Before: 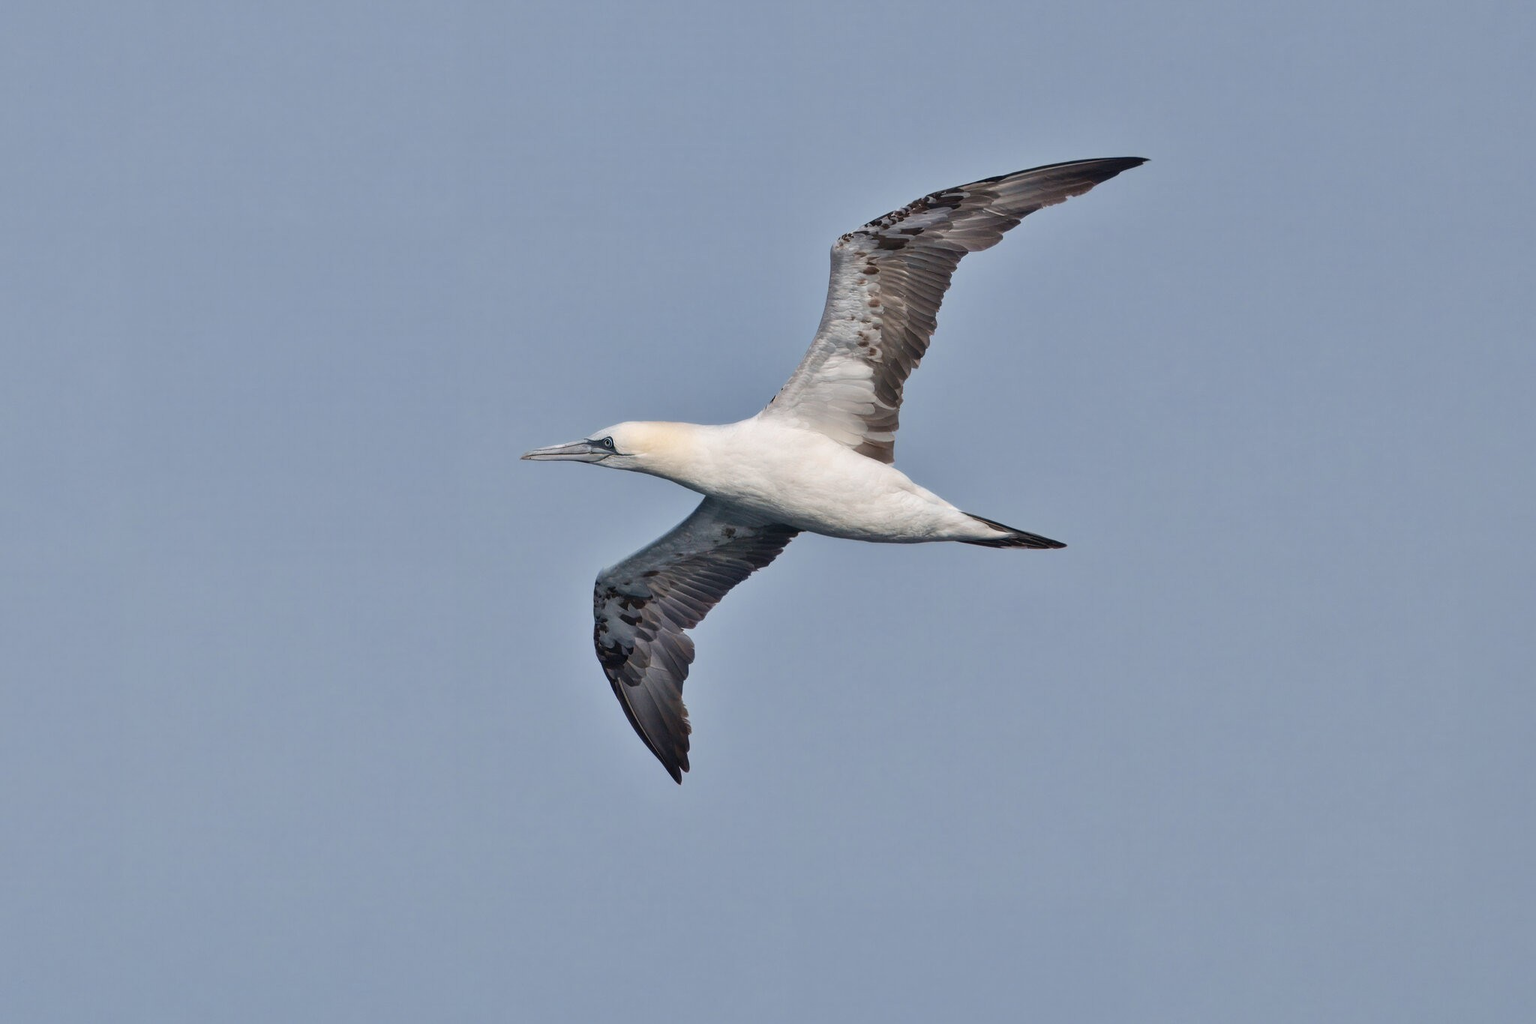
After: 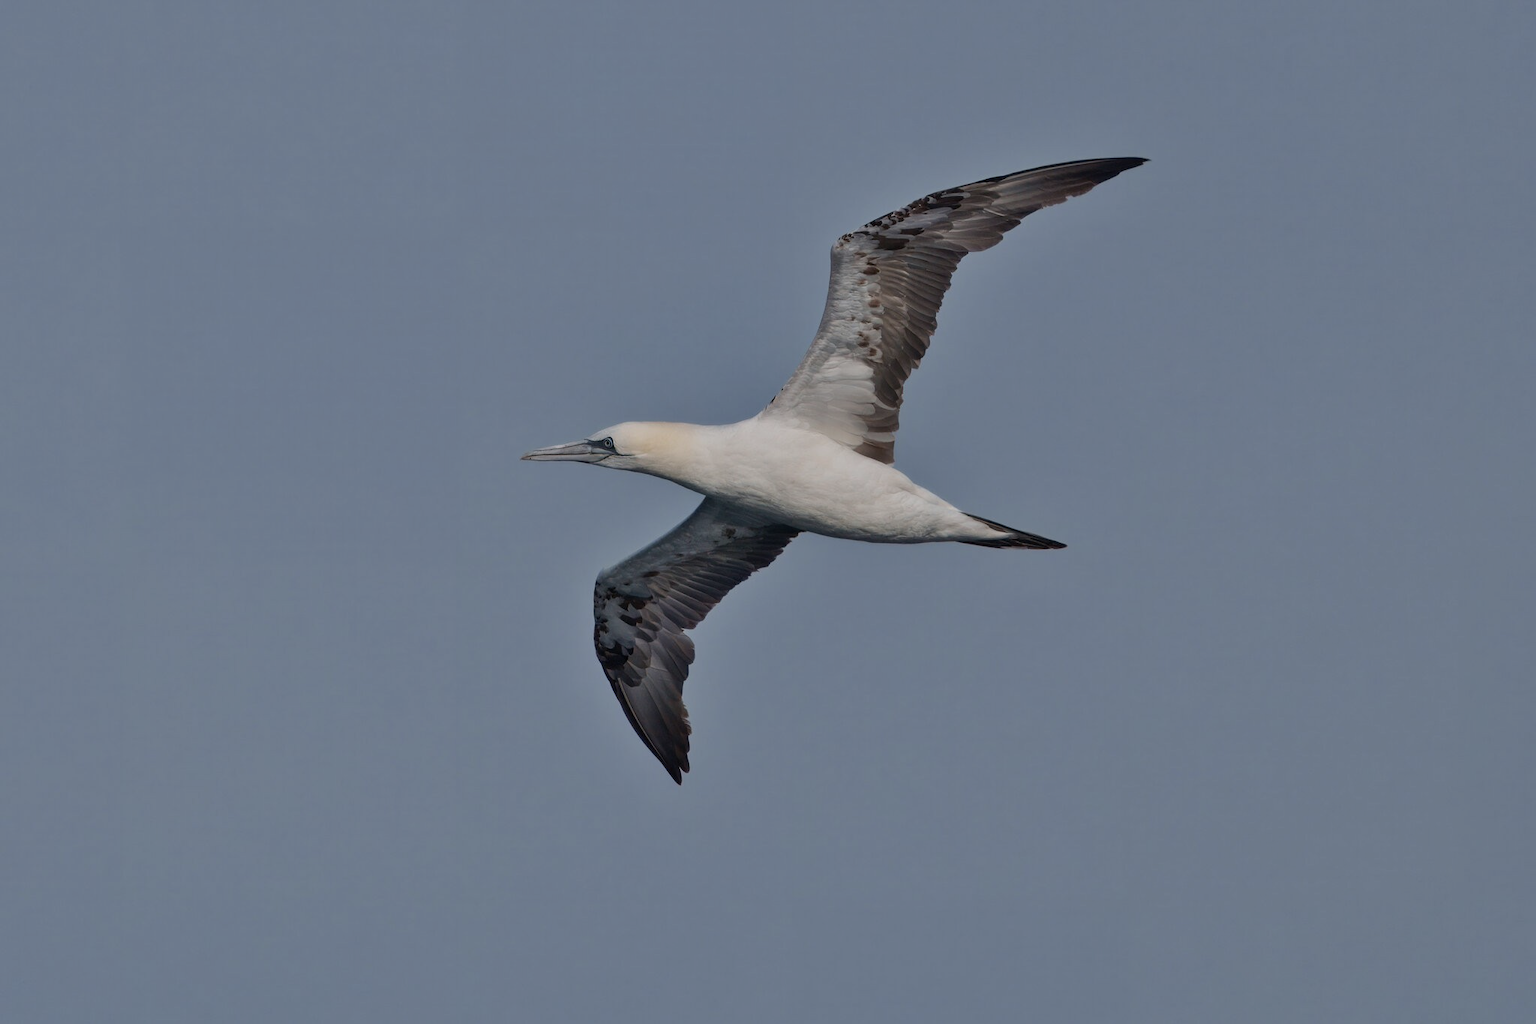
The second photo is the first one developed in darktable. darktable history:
exposure: black level correction 0, exposure -0.766 EV, compensate highlight preservation false
